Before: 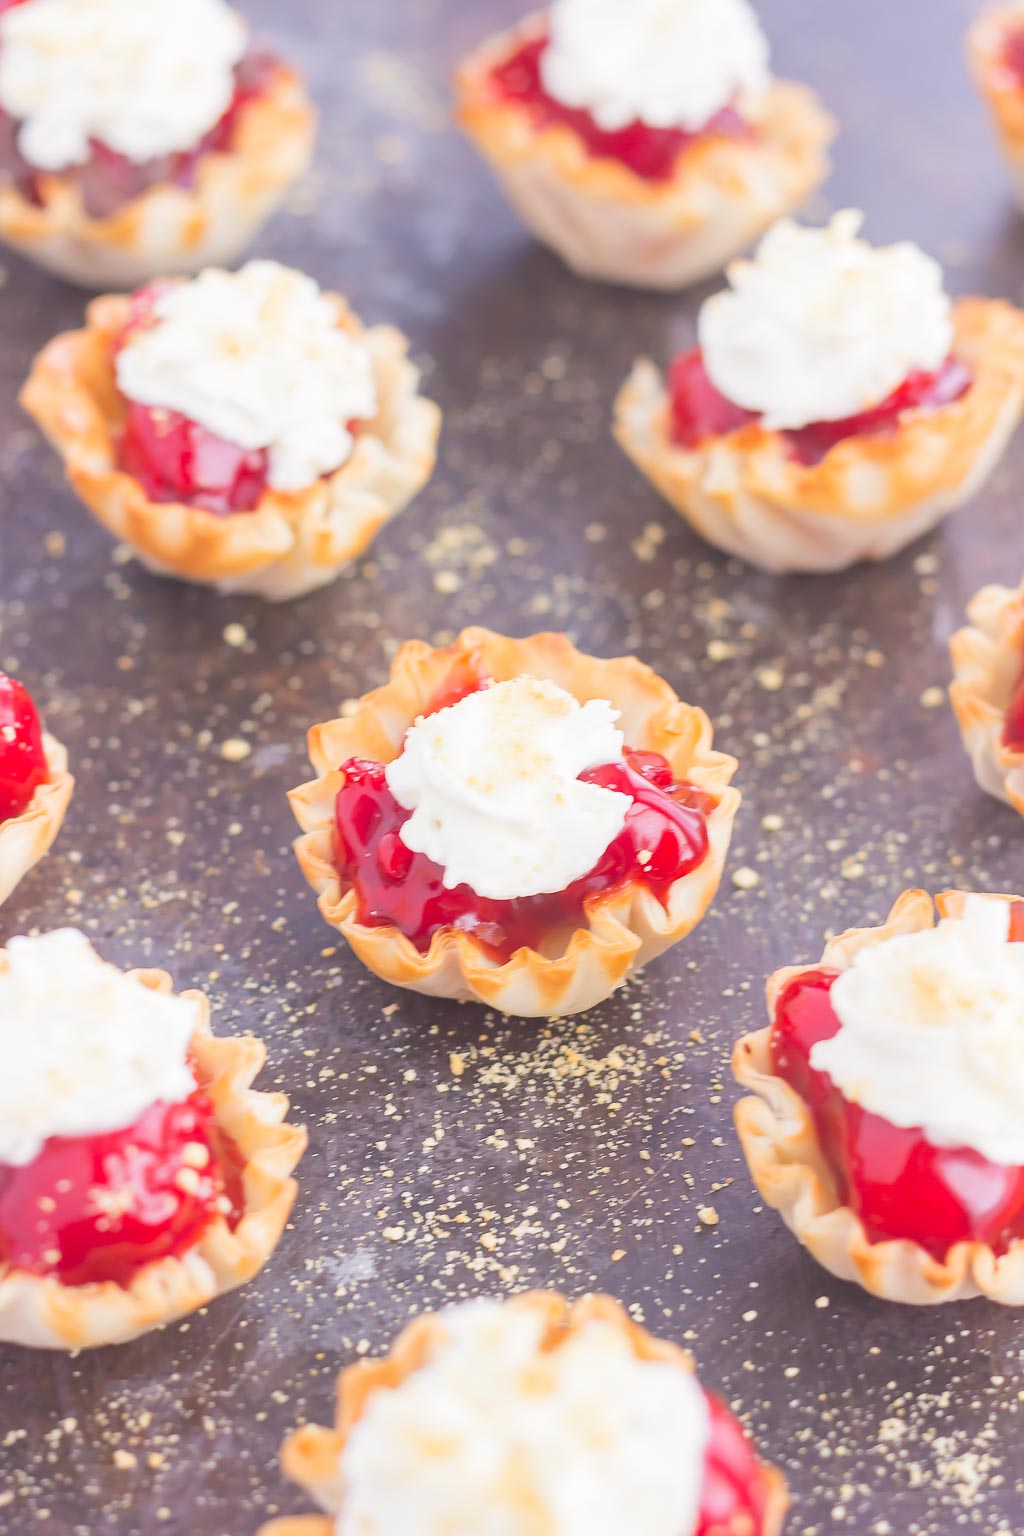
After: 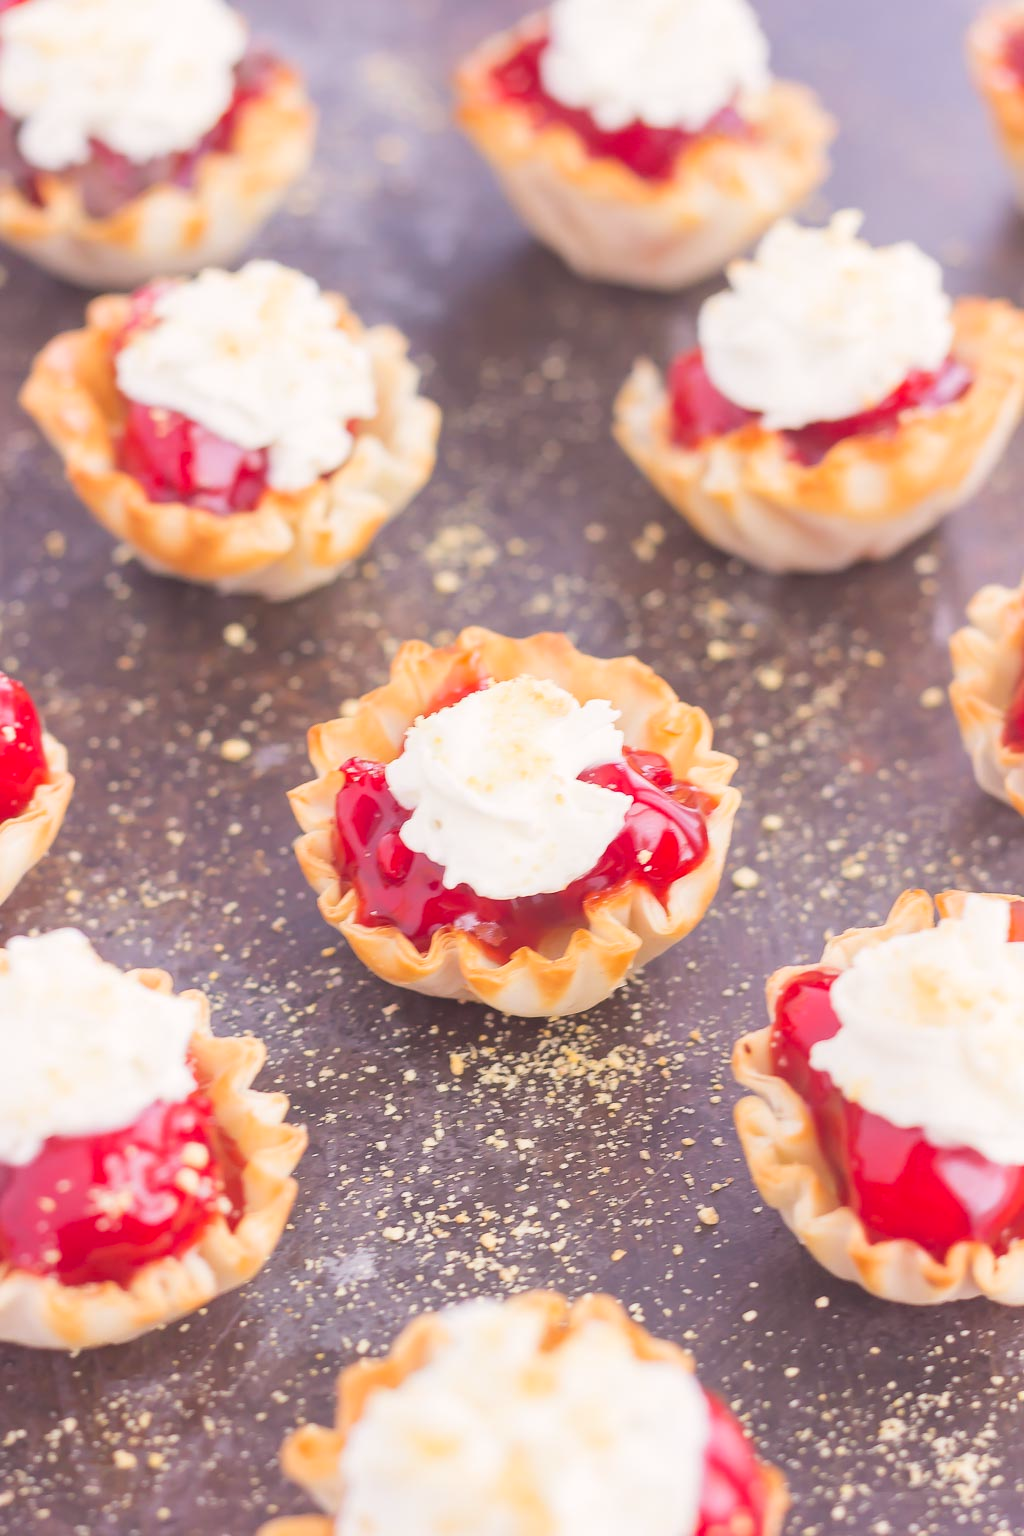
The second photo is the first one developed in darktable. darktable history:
color balance: lift [0.998, 0.998, 1.001, 1.002], gamma [0.995, 1.025, 0.992, 0.975], gain [0.995, 1.02, 0.997, 0.98]
